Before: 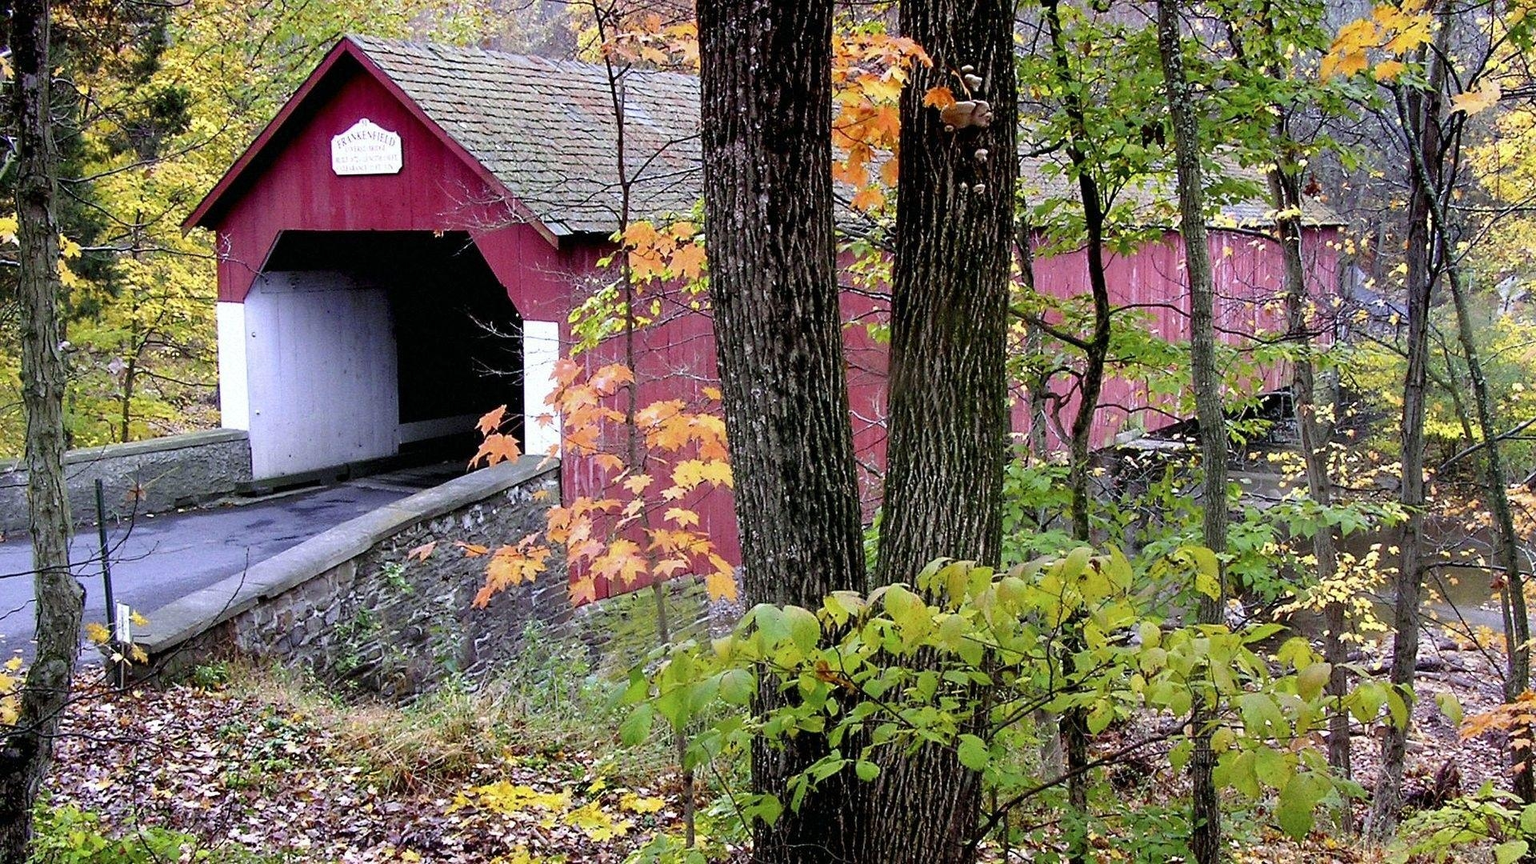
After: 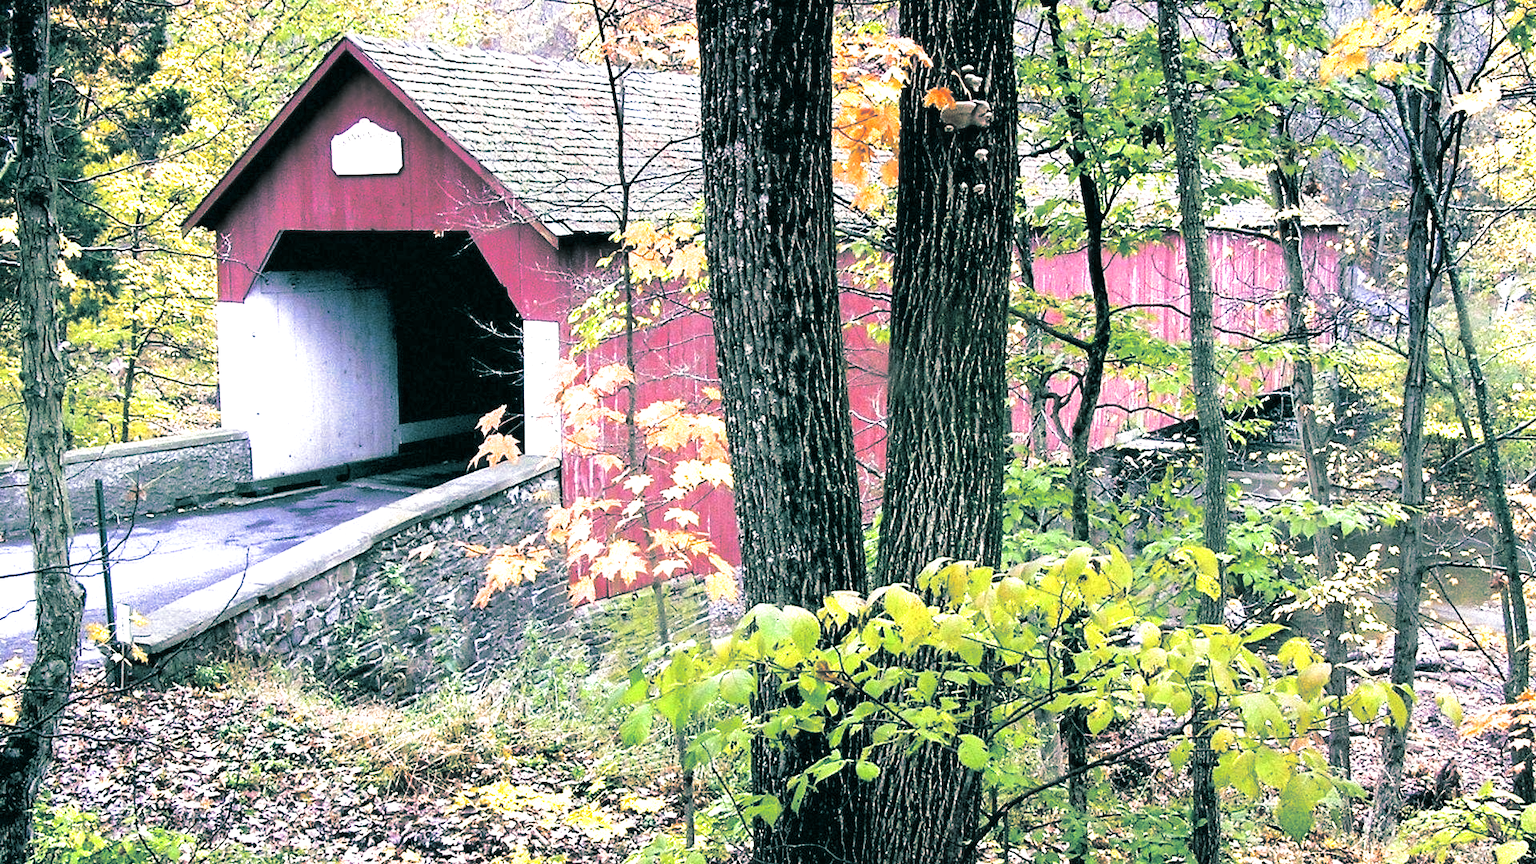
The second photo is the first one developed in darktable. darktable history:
exposure: black level correction 0, exposure 1.2 EV, compensate exposure bias true, compensate highlight preservation false
split-toning: shadows › hue 186.43°, highlights › hue 49.29°, compress 30.29%
